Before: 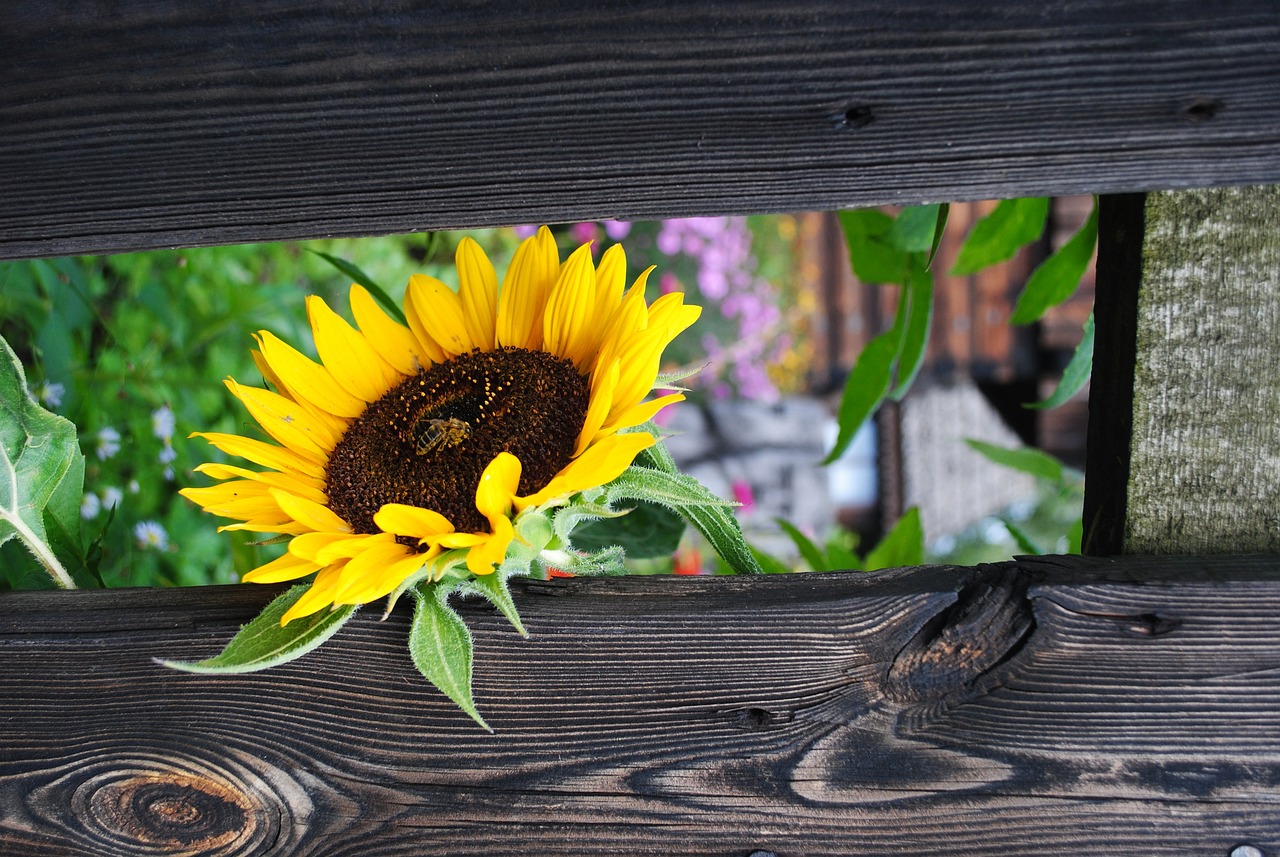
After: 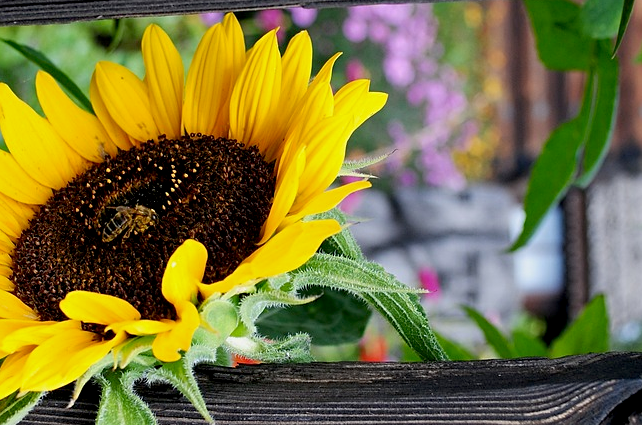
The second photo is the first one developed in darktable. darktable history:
sharpen: amount 0.204
crop: left 24.583%, top 24.897%, right 25.252%, bottom 25.406%
exposure: black level correction 0.009, exposure -0.164 EV, compensate highlight preservation false
